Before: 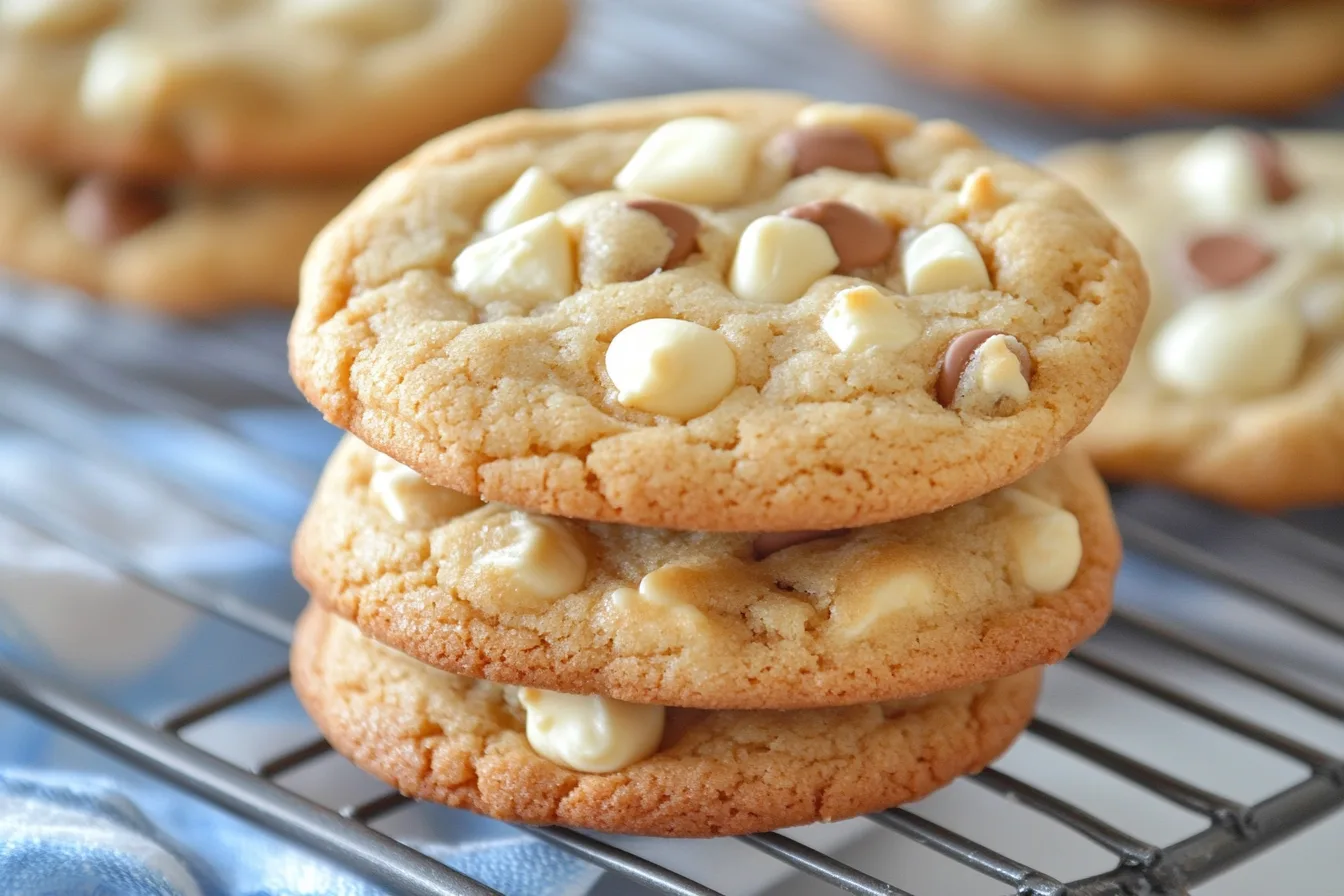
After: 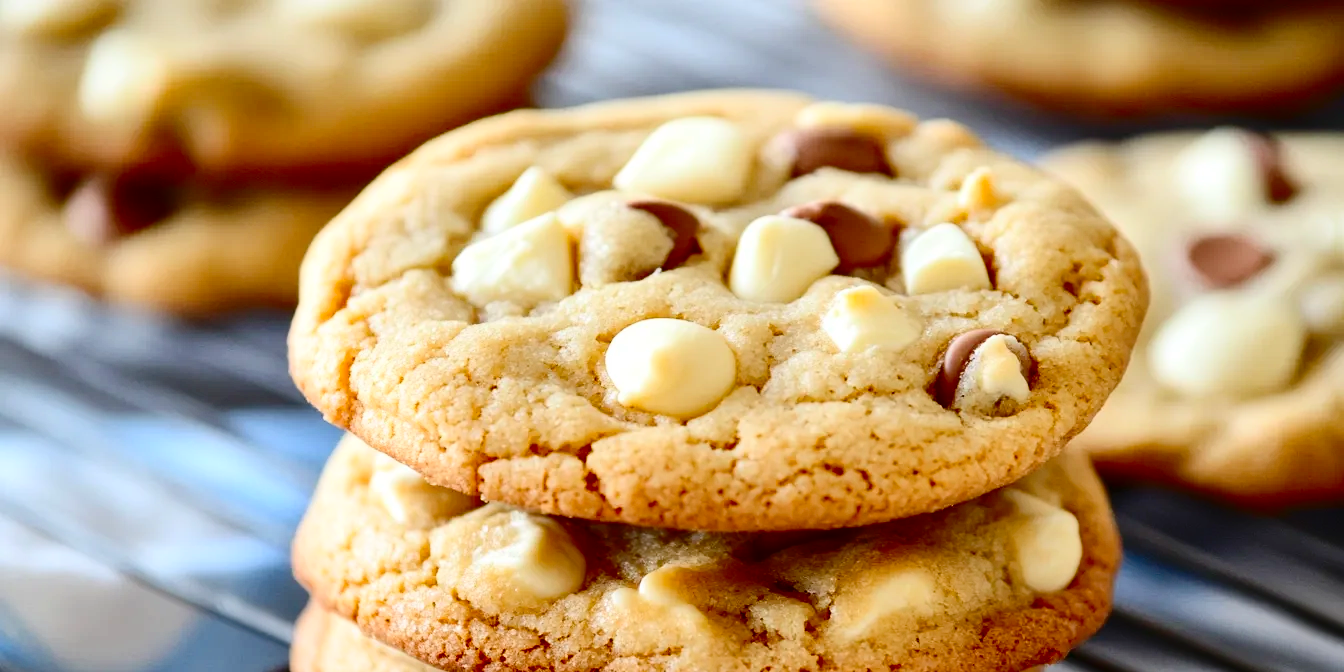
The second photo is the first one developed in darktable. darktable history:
contrast brightness saturation: contrast 0.32, brightness -0.08, saturation 0.17
crop: bottom 24.988%
base curve: curves: ch0 [(0, 0) (0.073, 0.04) (0.157, 0.139) (0.492, 0.492) (0.758, 0.758) (1, 1)], preserve colors none
